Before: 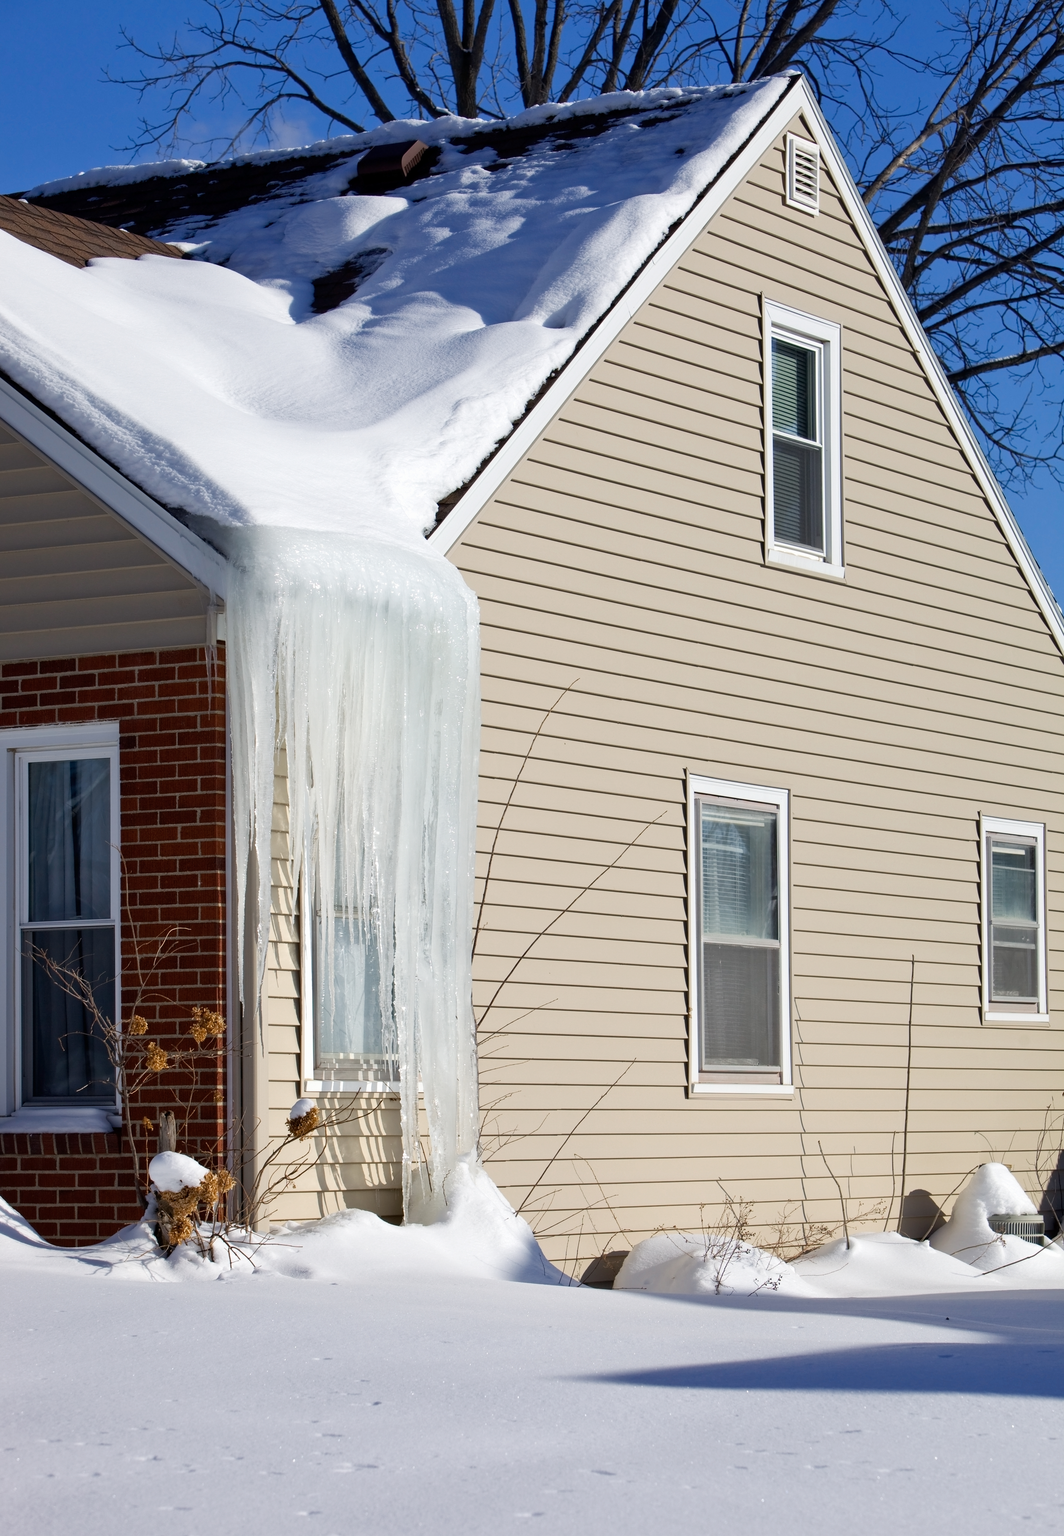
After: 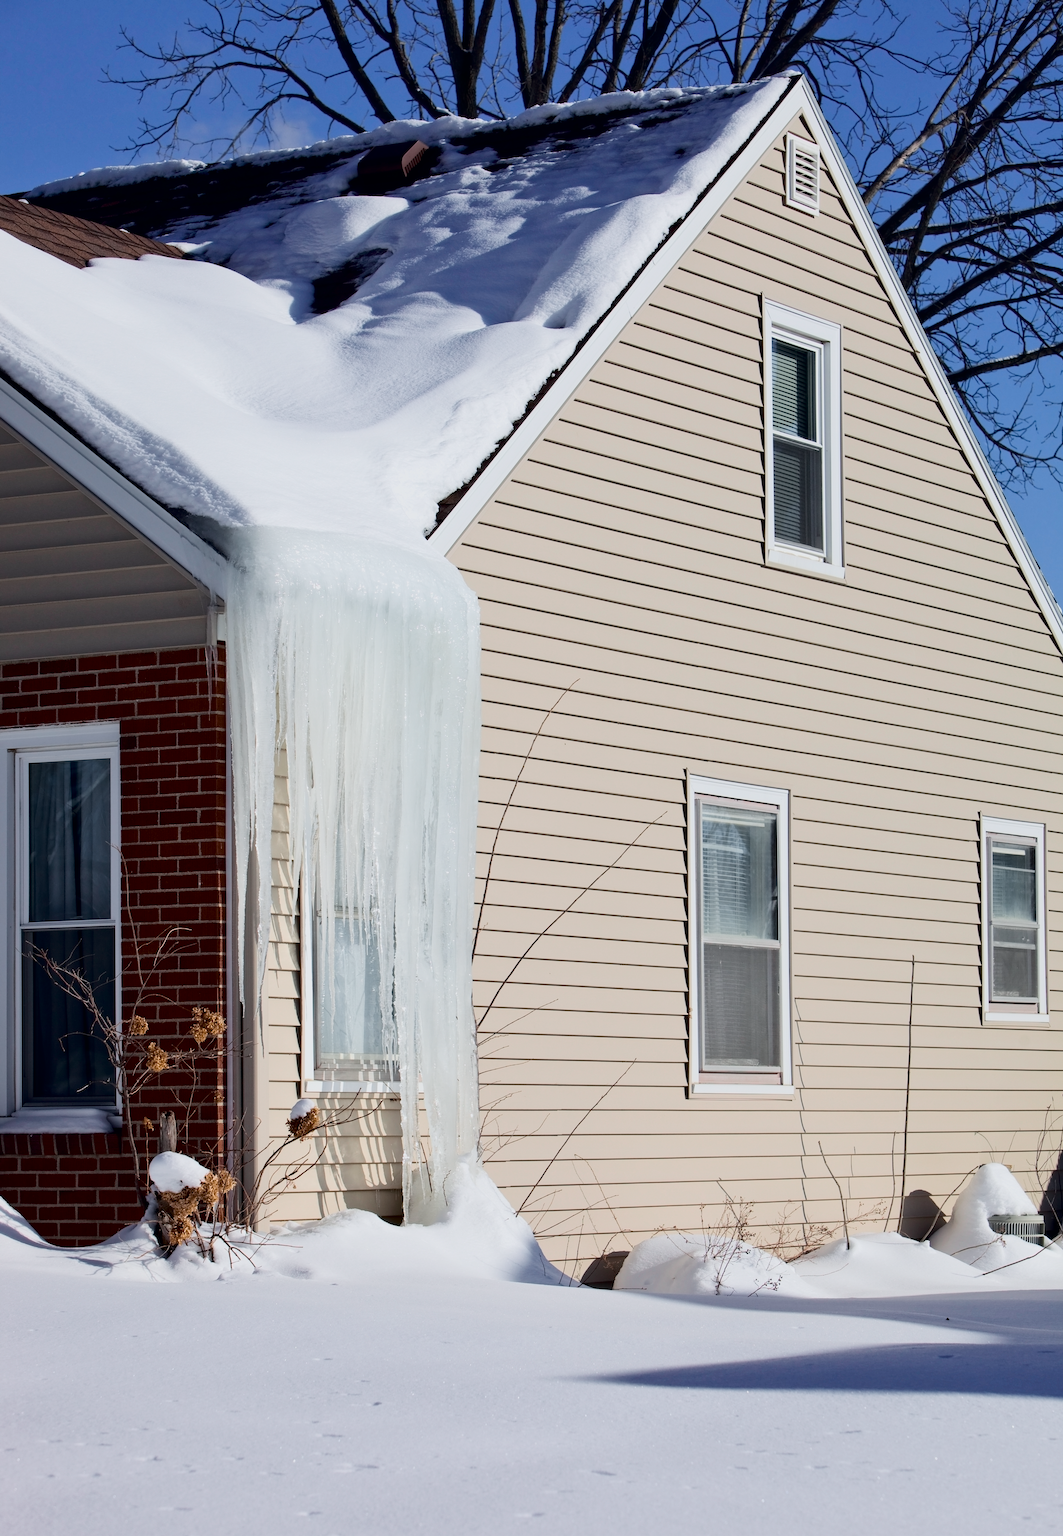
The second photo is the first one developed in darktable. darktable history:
tone curve: curves: ch0 [(0, 0) (0.049, 0.01) (0.154, 0.081) (0.491, 0.519) (0.748, 0.765) (1, 0.919)]; ch1 [(0, 0) (0.172, 0.123) (0.317, 0.272) (0.391, 0.424) (0.499, 0.497) (0.531, 0.541) (0.615, 0.608) (0.741, 0.783) (1, 1)]; ch2 [(0, 0) (0.411, 0.424) (0.483, 0.478) (0.546, 0.532) (0.652, 0.633) (1, 1)], color space Lab, independent channels, preserve colors none
